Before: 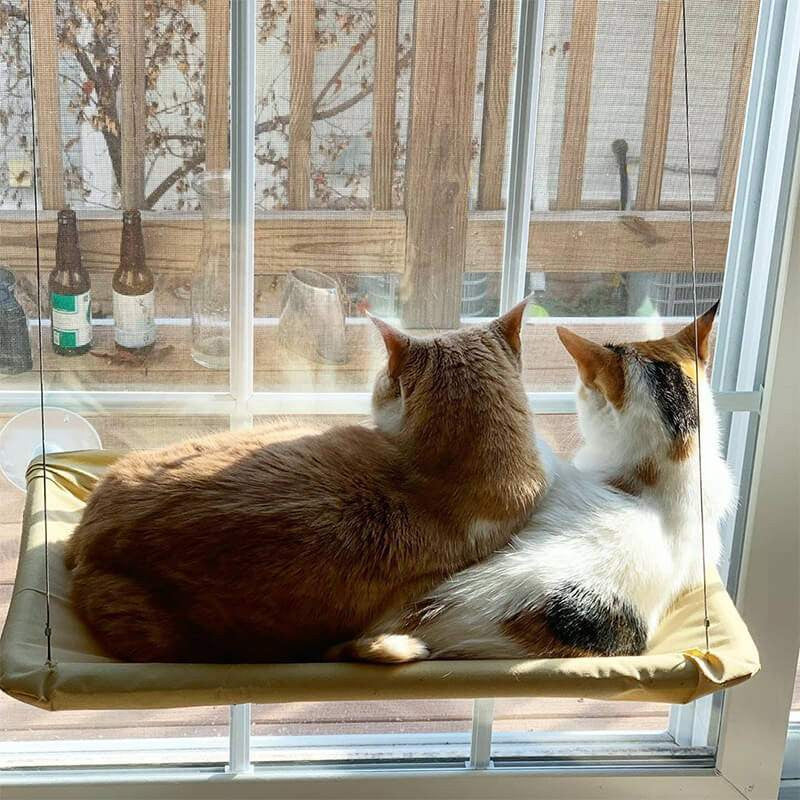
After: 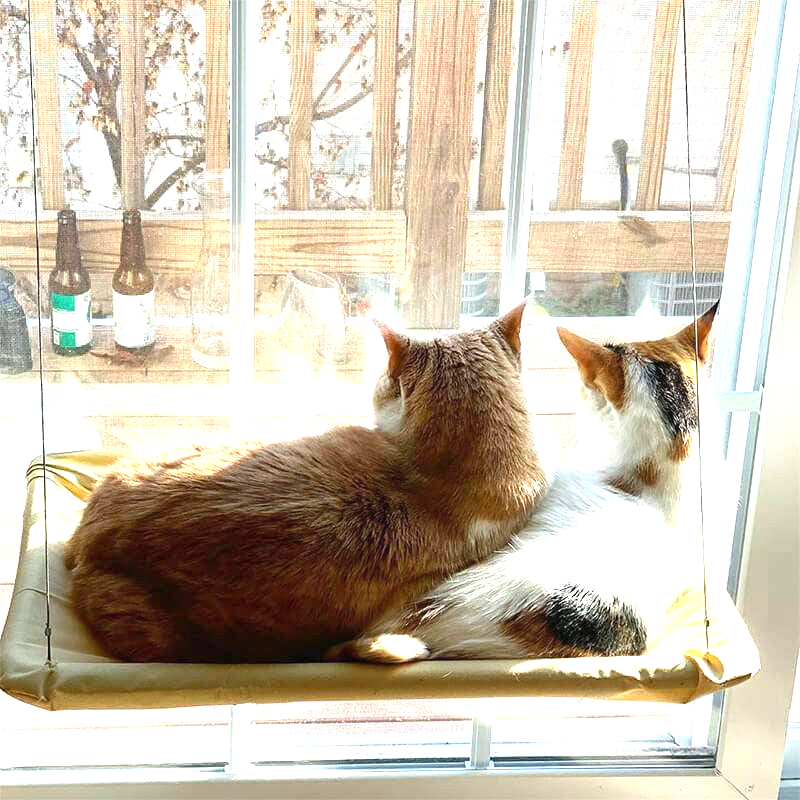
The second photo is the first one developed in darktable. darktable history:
exposure: black level correction 0, exposure 1.286 EV, compensate exposure bias true, compensate highlight preservation false
